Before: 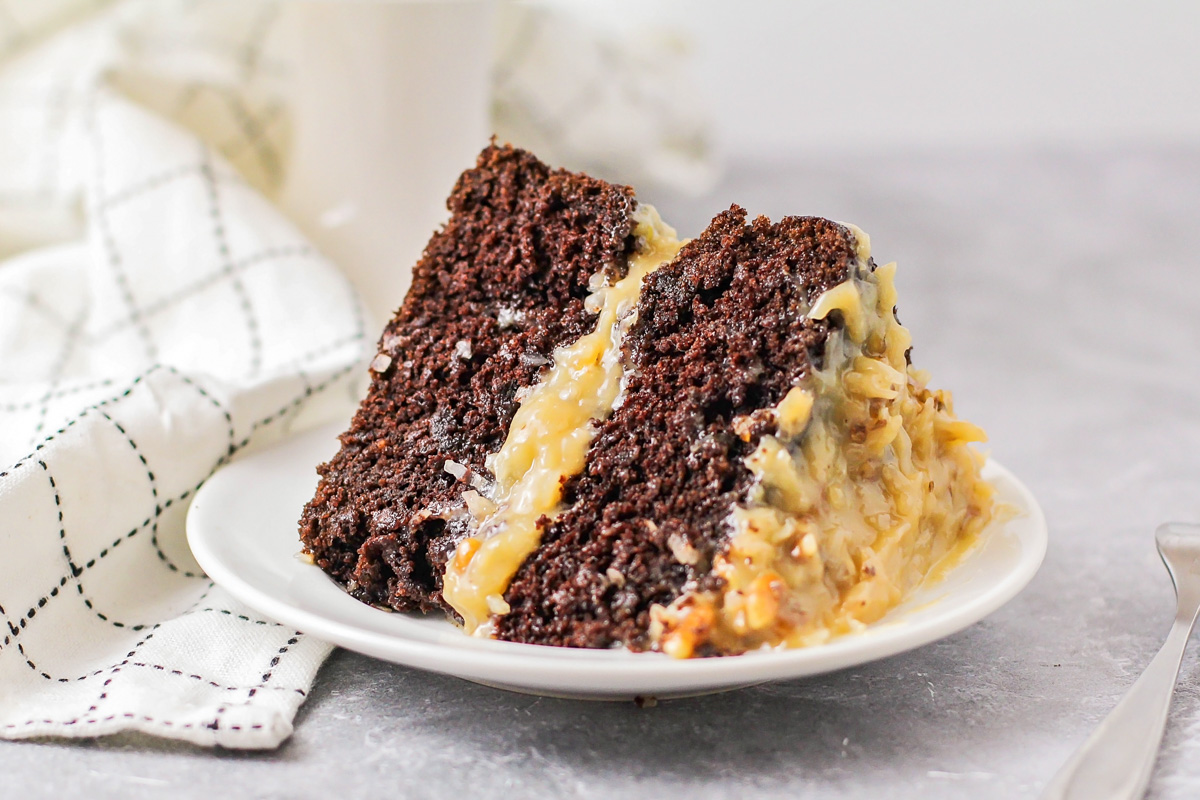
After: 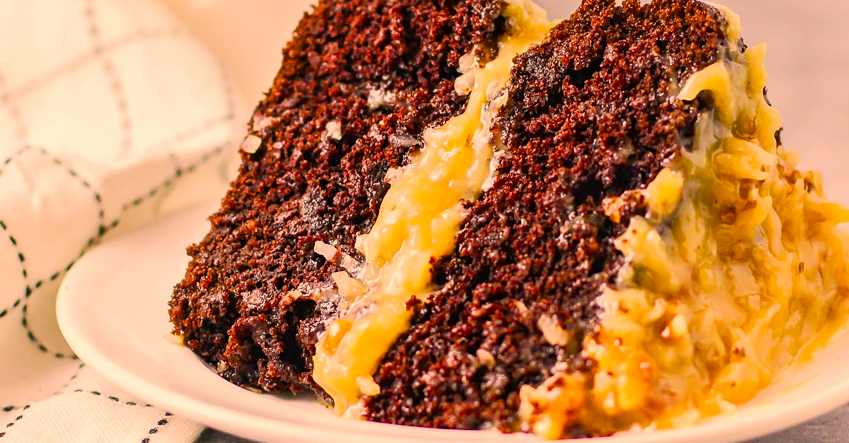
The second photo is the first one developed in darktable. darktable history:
color balance rgb: highlights gain › chroma 2.186%, highlights gain › hue 74.73°, perceptual saturation grading › global saturation 38.713%, perceptual saturation grading › highlights -25.355%, perceptual saturation grading › mid-tones 34.382%, perceptual saturation grading › shadows 35.459%
crop: left 10.896%, top 27.452%, right 18.318%, bottom 17.124%
color correction: highlights a* 17.64, highlights b* 18.65
